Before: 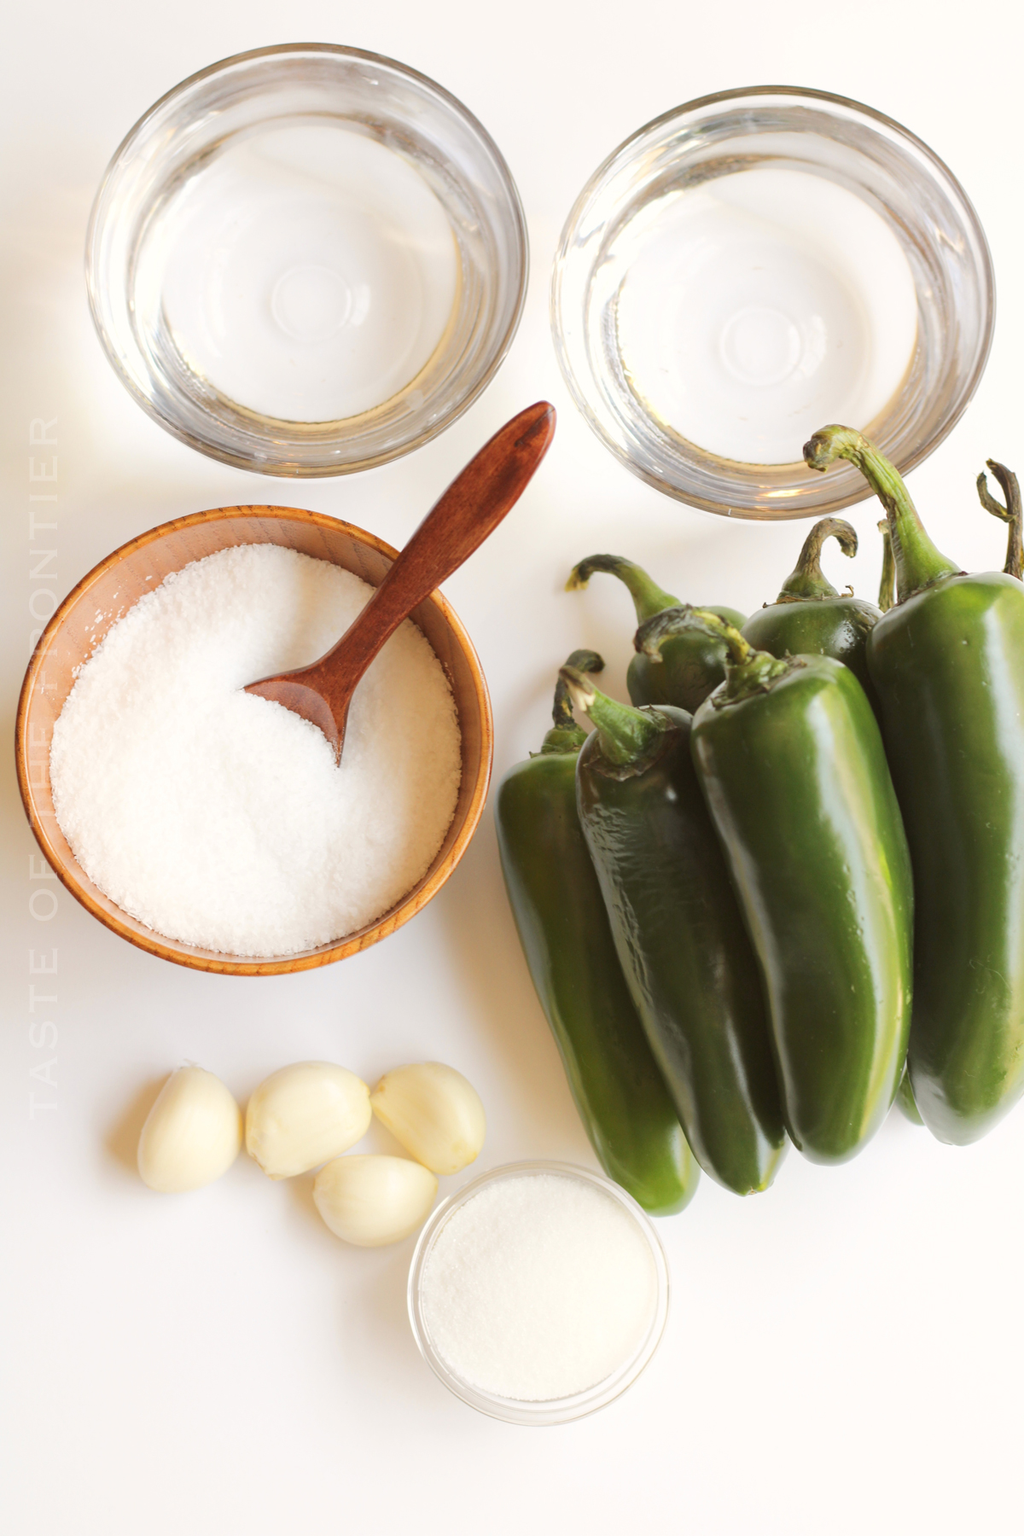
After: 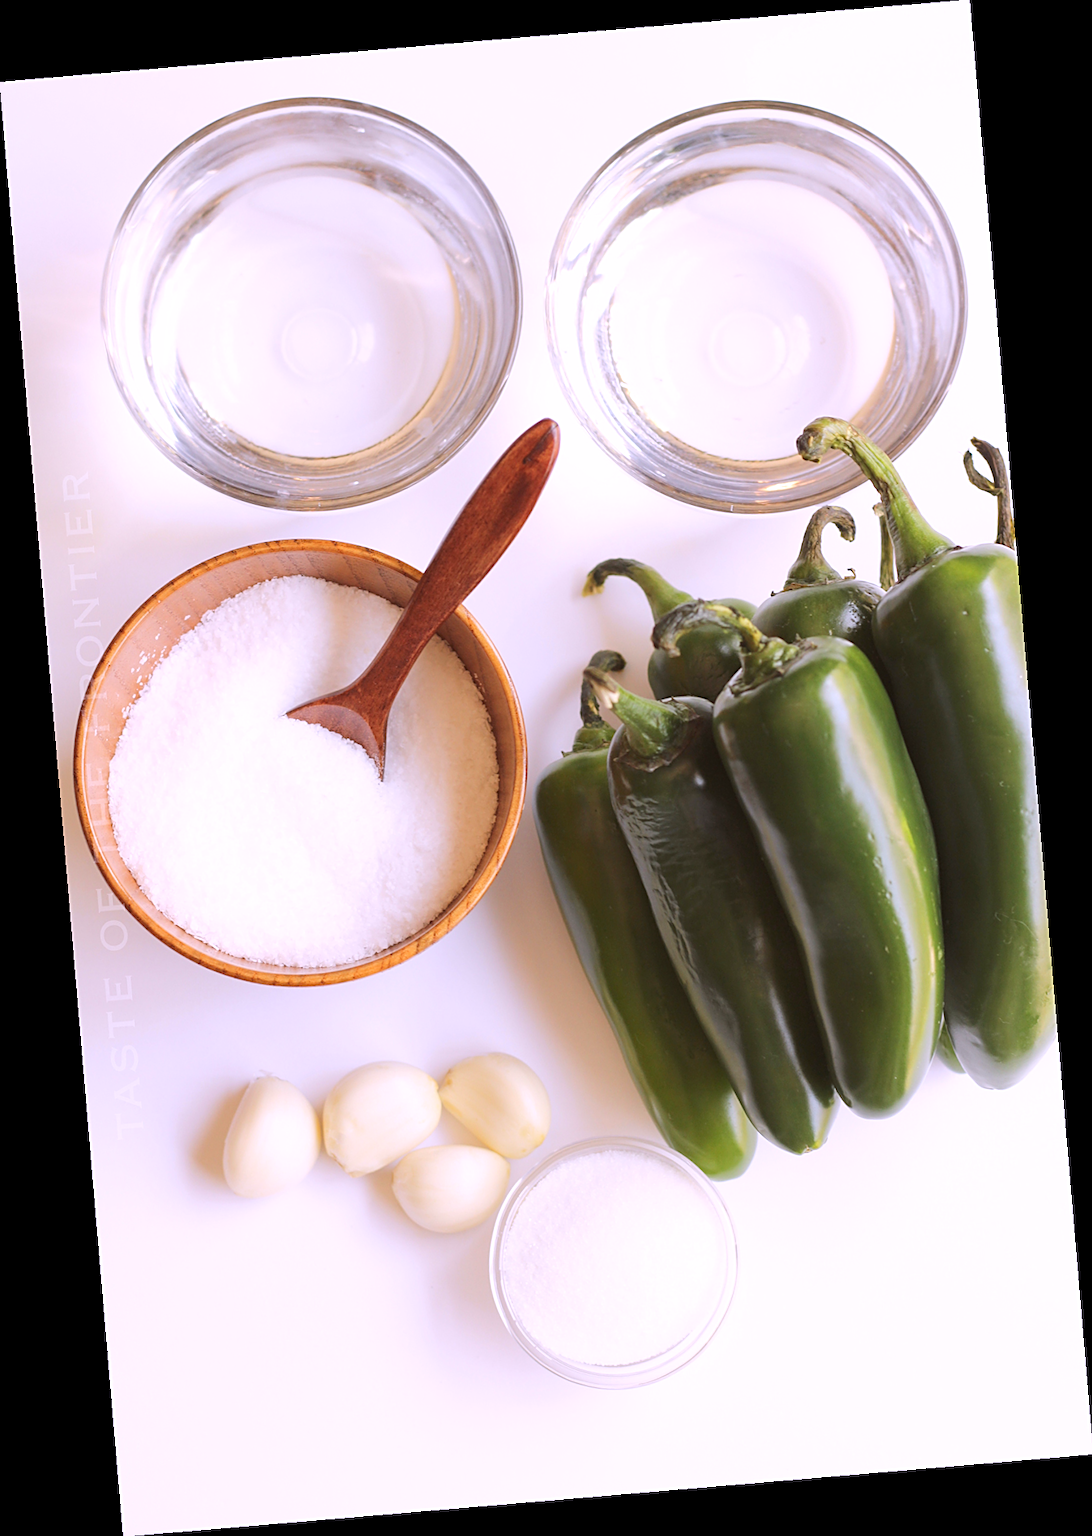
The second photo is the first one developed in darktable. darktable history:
rotate and perspective: rotation -4.86°, automatic cropping off
white balance: red 1.042, blue 1.17
sharpen: on, module defaults
